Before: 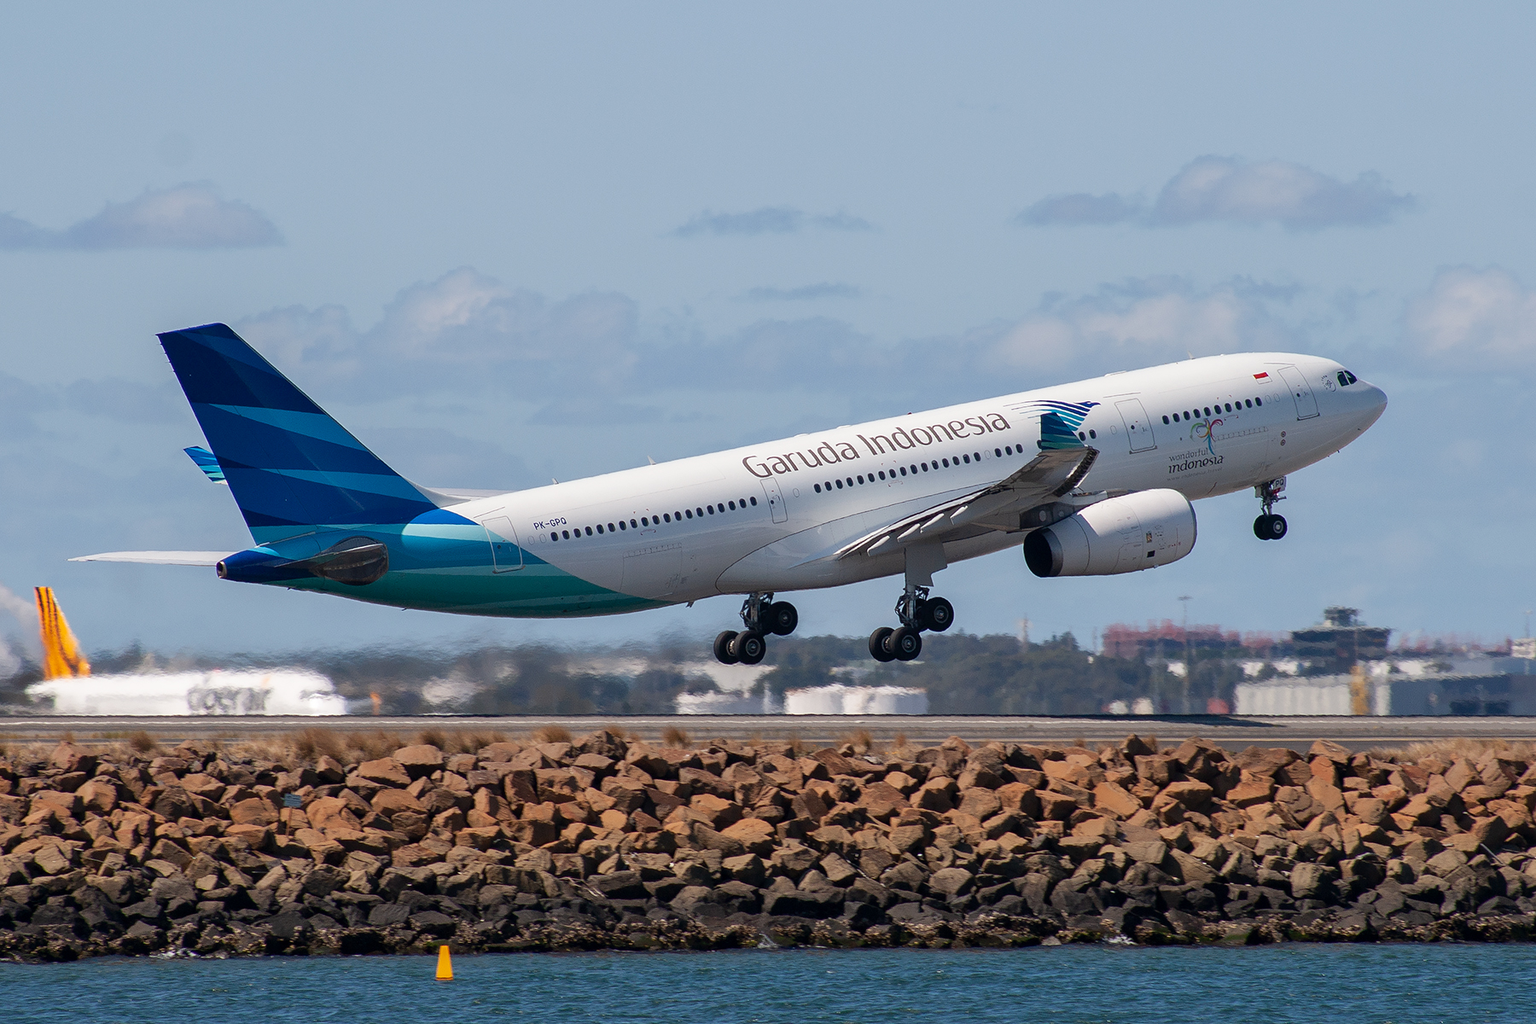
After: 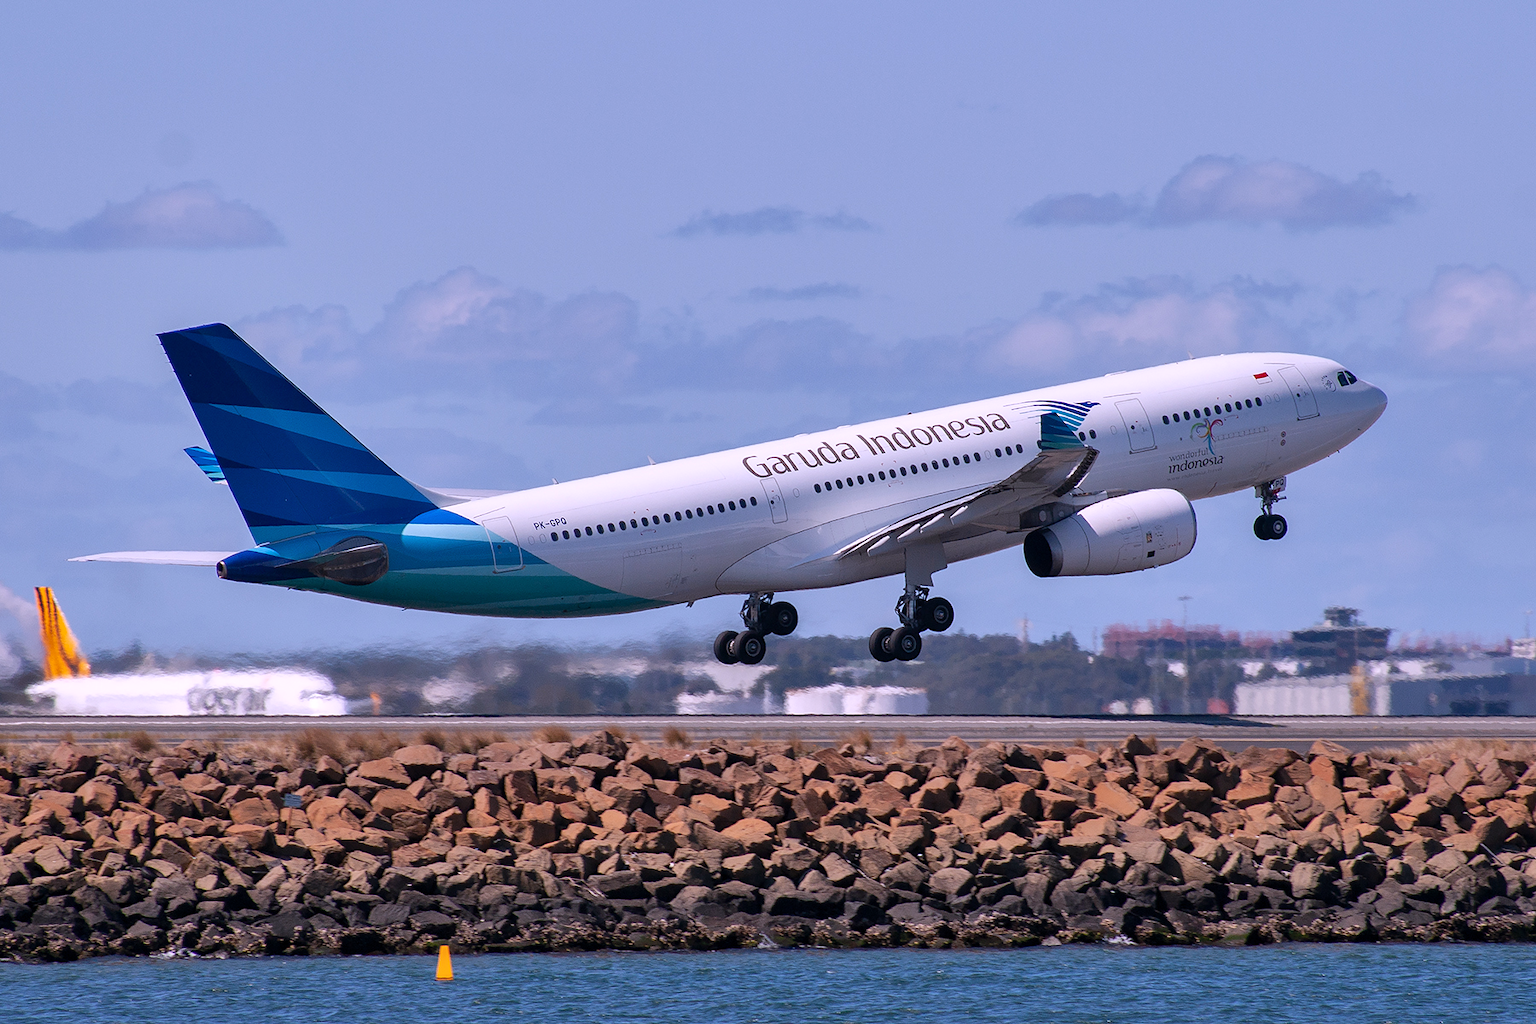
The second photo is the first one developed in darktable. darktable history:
shadows and highlights: soften with gaussian
levels: mode automatic, black 0.023%, white 99.97%, levels [0.062, 0.494, 0.925]
white balance: red 1.042, blue 1.17
